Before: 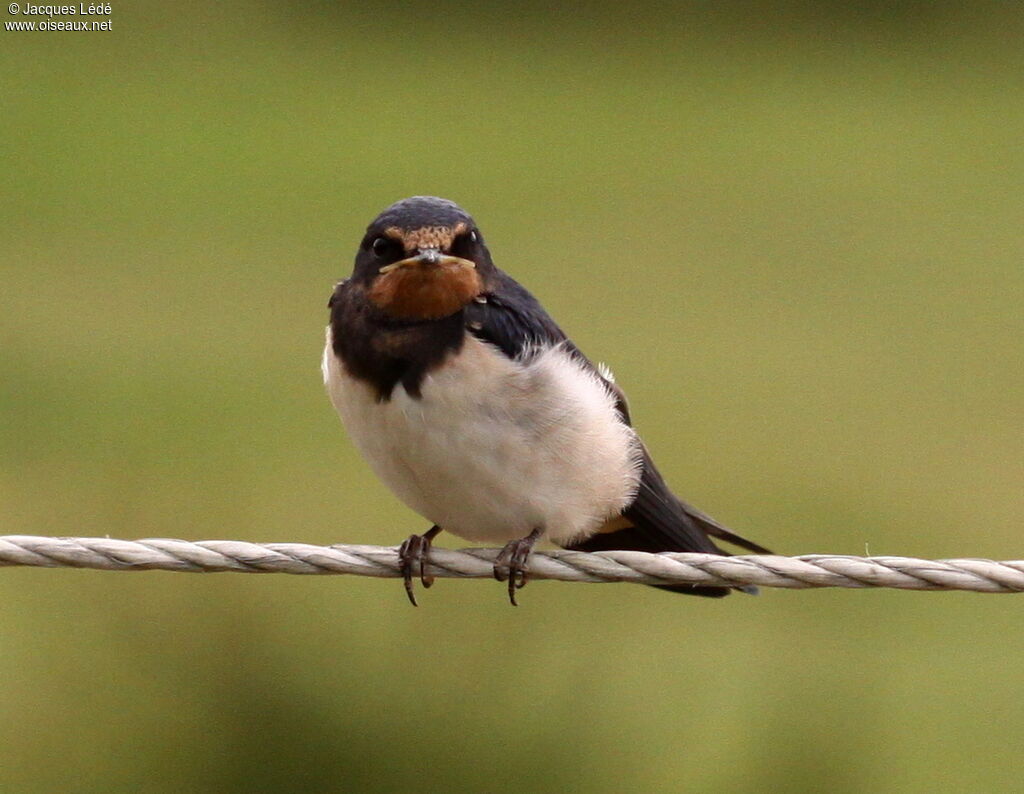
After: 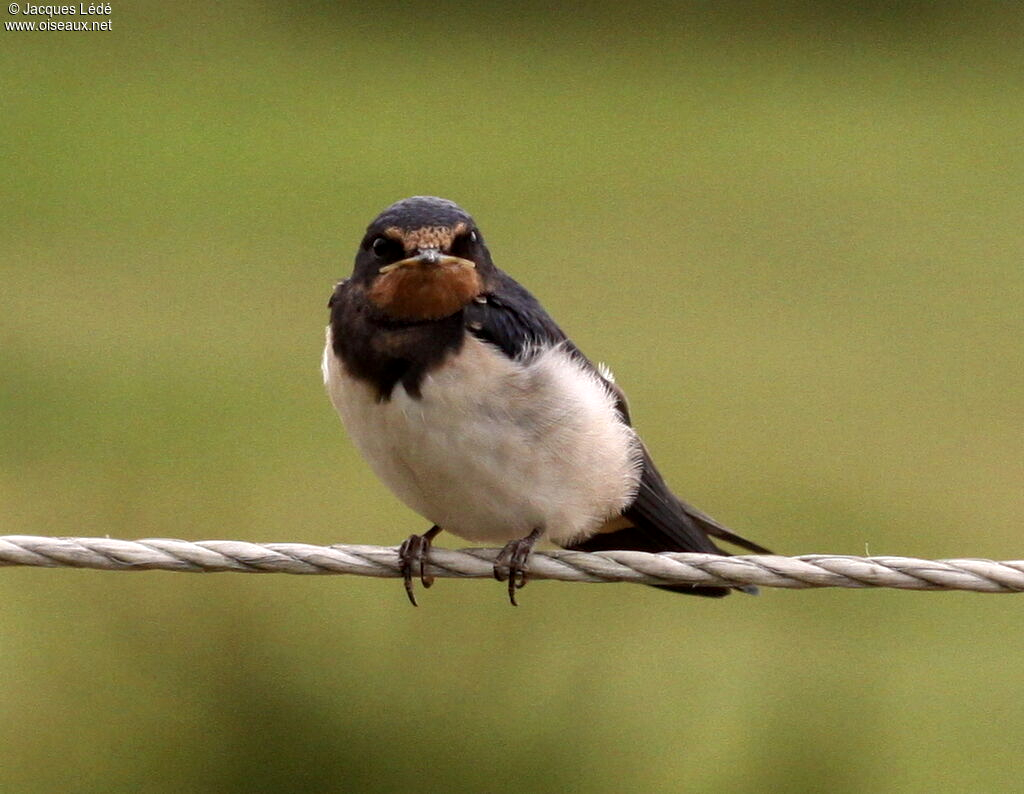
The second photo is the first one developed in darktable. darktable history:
local contrast: highlights 101%, shadows 97%, detail 131%, midtone range 0.2
color zones: curves: ch0 [(0.068, 0.464) (0.25, 0.5) (0.48, 0.508) (0.75, 0.536) (0.886, 0.476) (0.967, 0.456)]; ch1 [(0.066, 0.456) (0.25, 0.5) (0.616, 0.508) (0.746, 0.56) (0.934, 0.444)]
